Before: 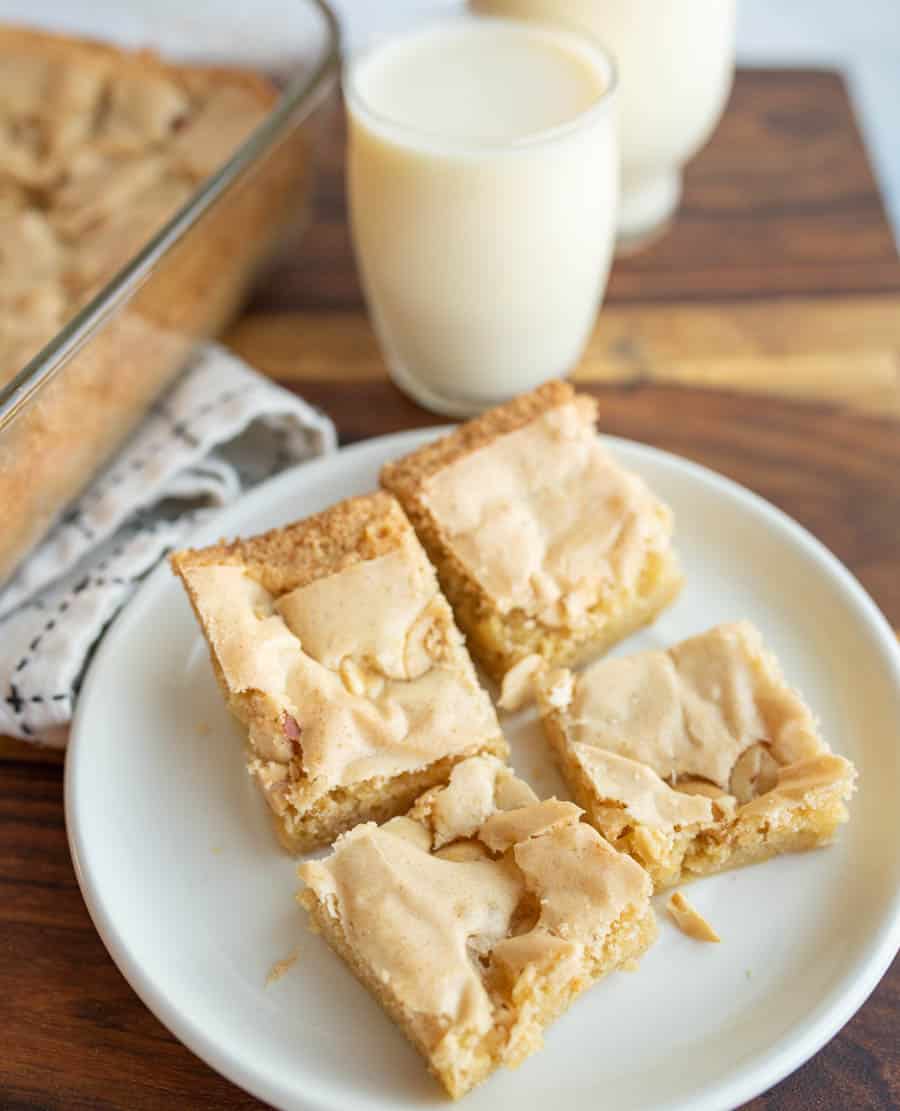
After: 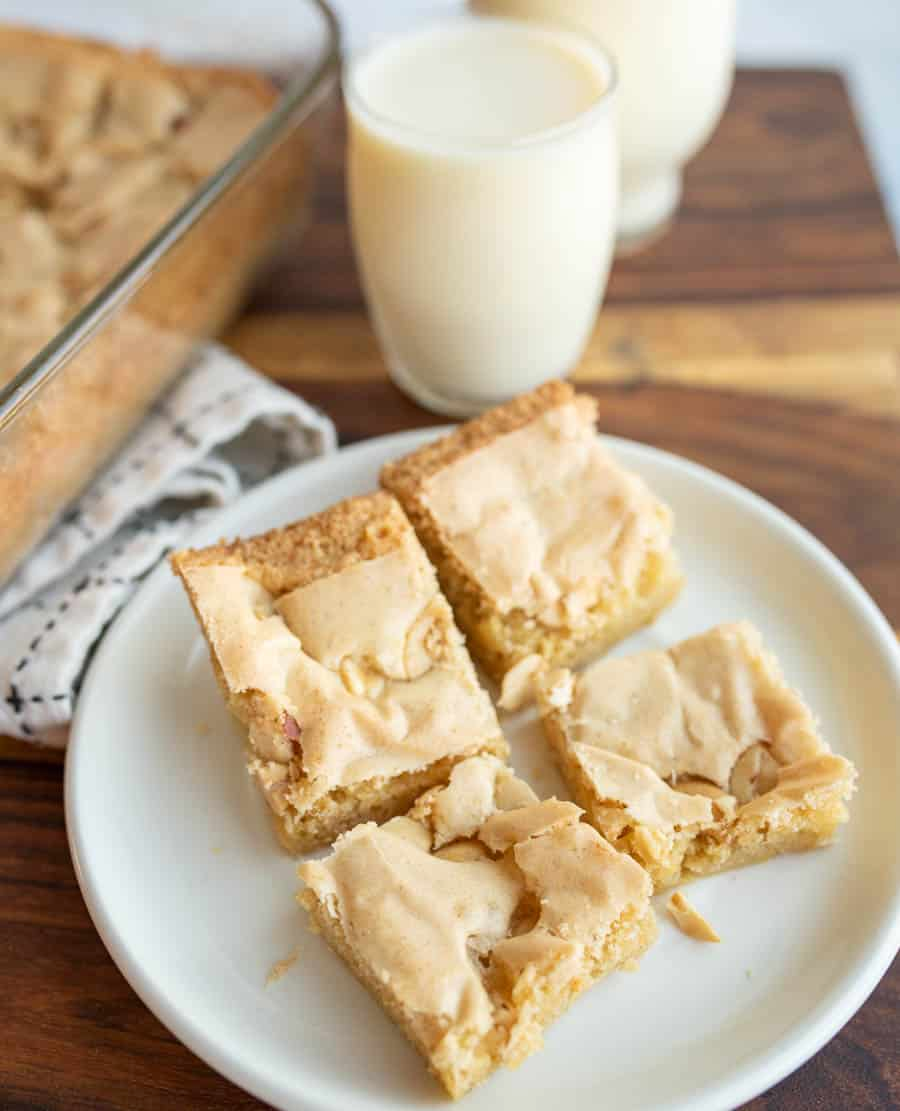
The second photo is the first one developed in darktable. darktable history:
contrast brightness saturation: contrast 0.074
